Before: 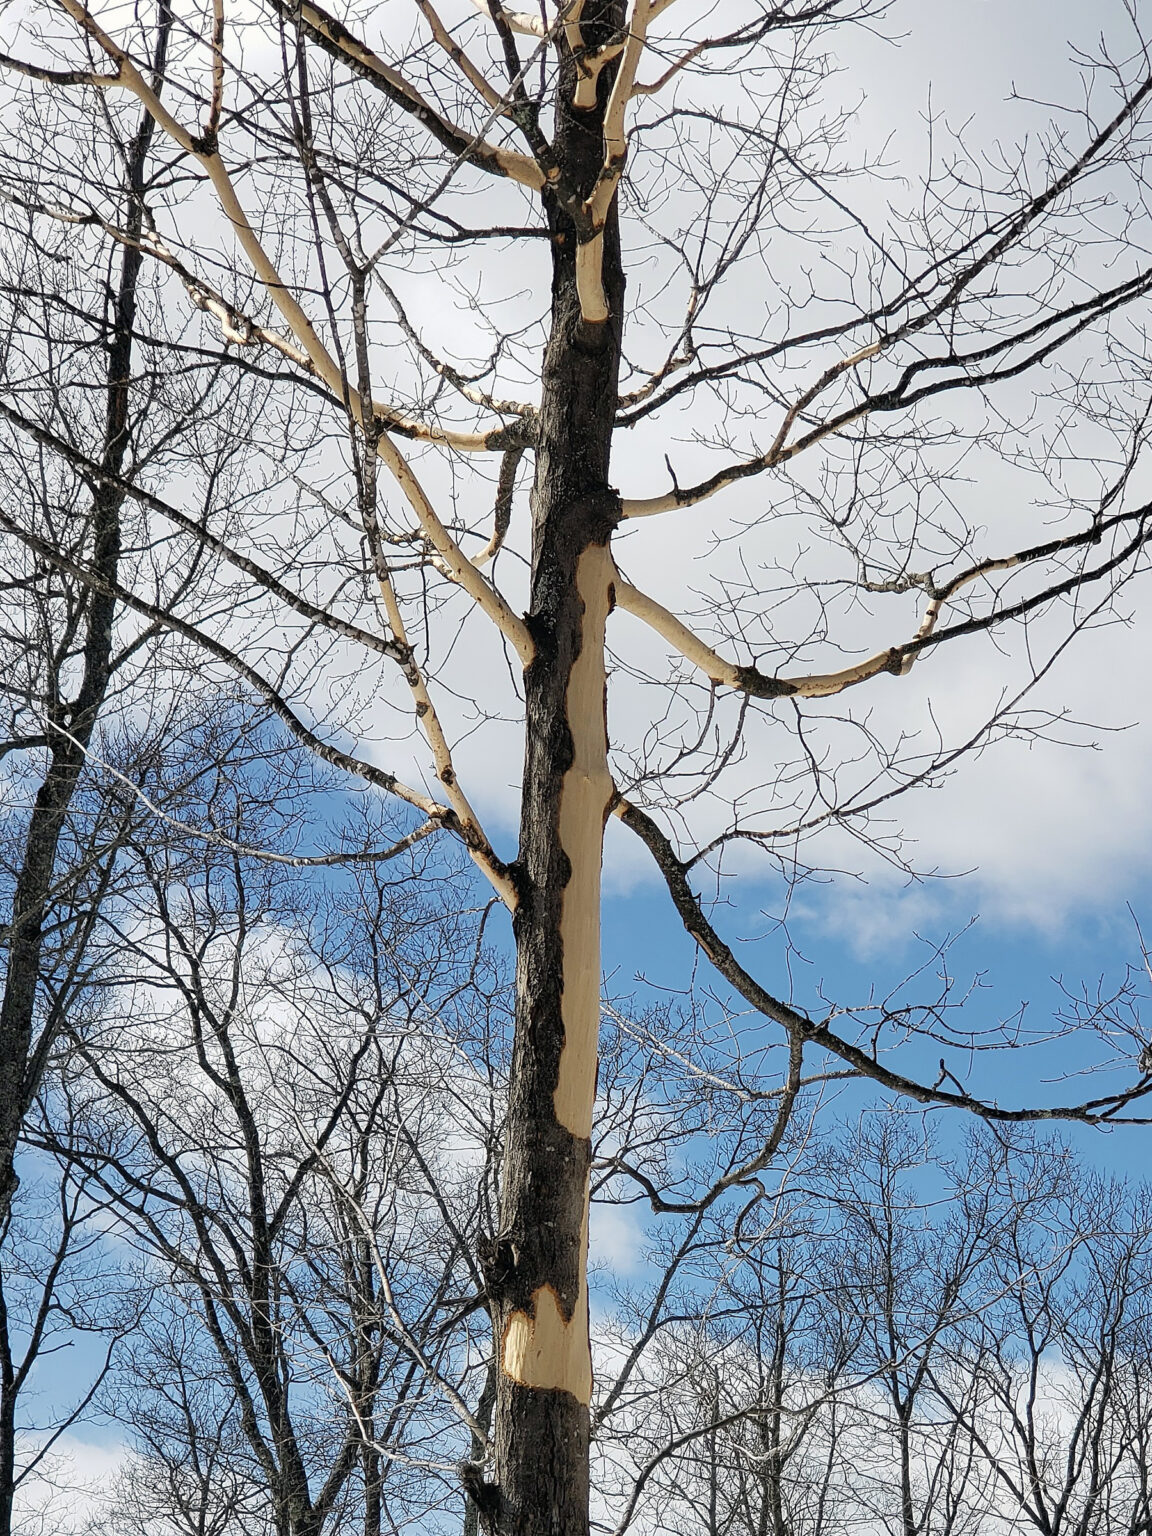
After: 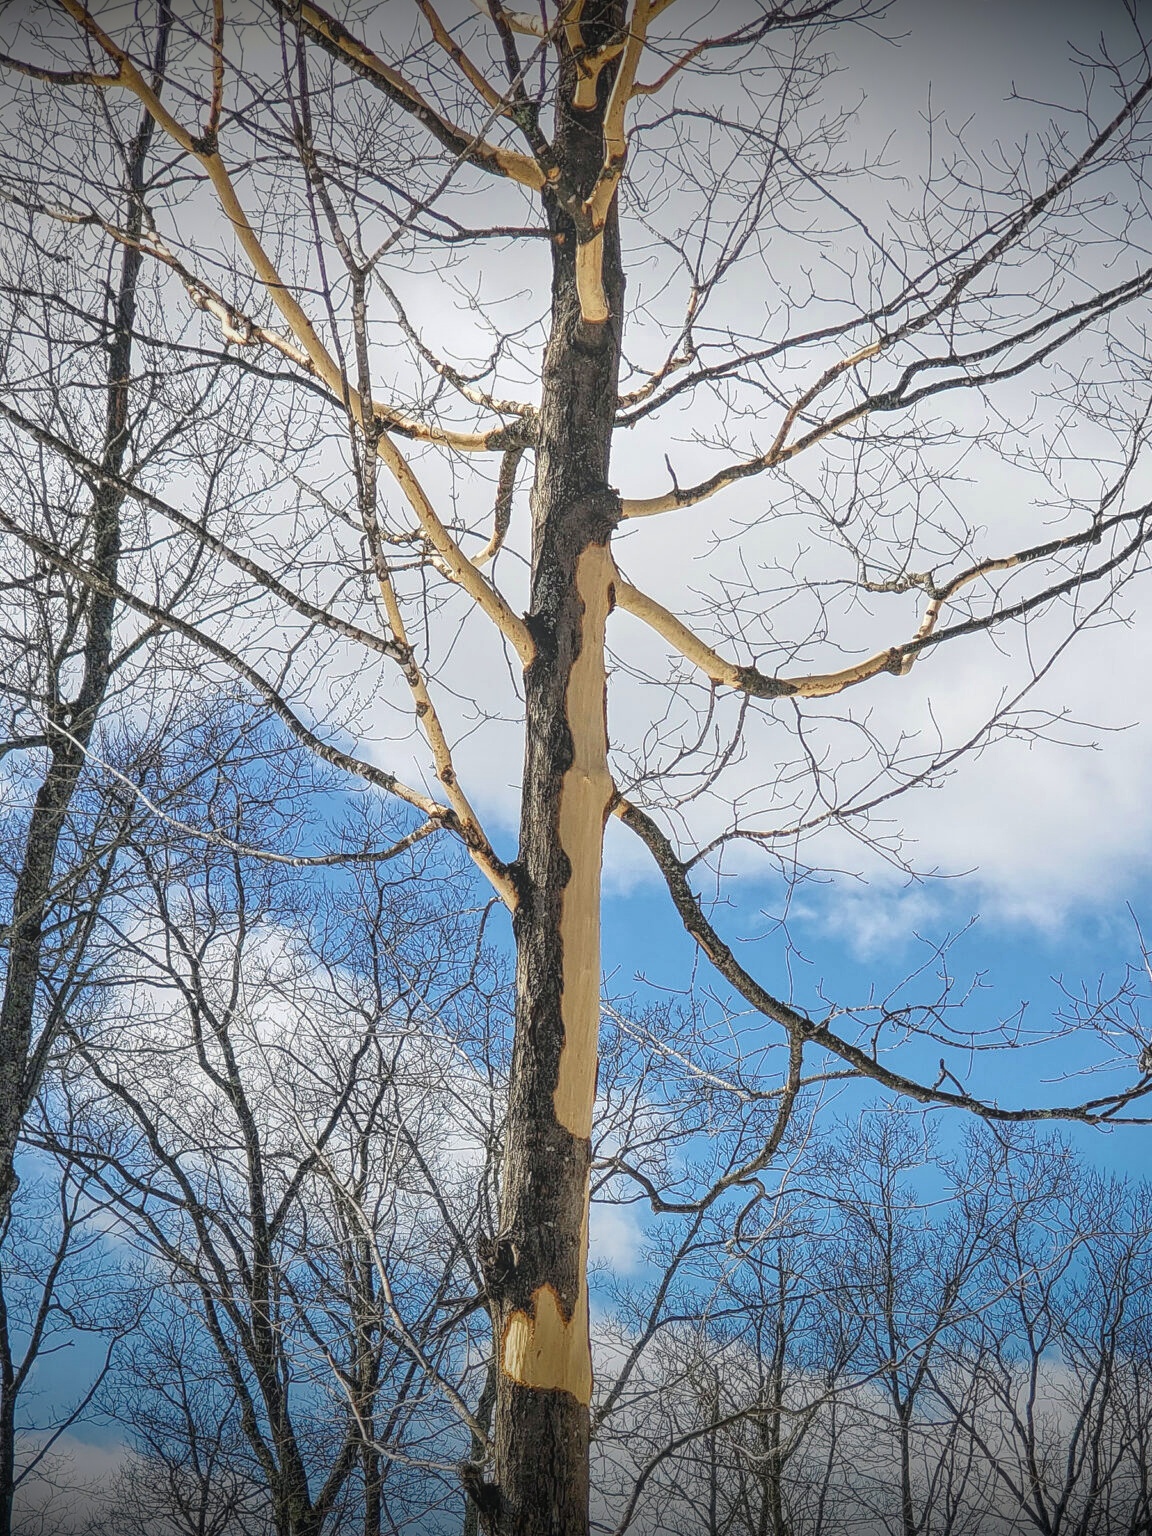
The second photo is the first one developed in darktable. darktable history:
velvia: on, module defaults
shadows and highlights: shadows 0, highlights 40
local contrast: highlights 66%, shadows 33%, detail 166%, midtone range 0.2
vignetting: fall-off start 98.29%, fall-off radius 100%, brightness -1, saturation 0.5, width/height ratio 1.428
